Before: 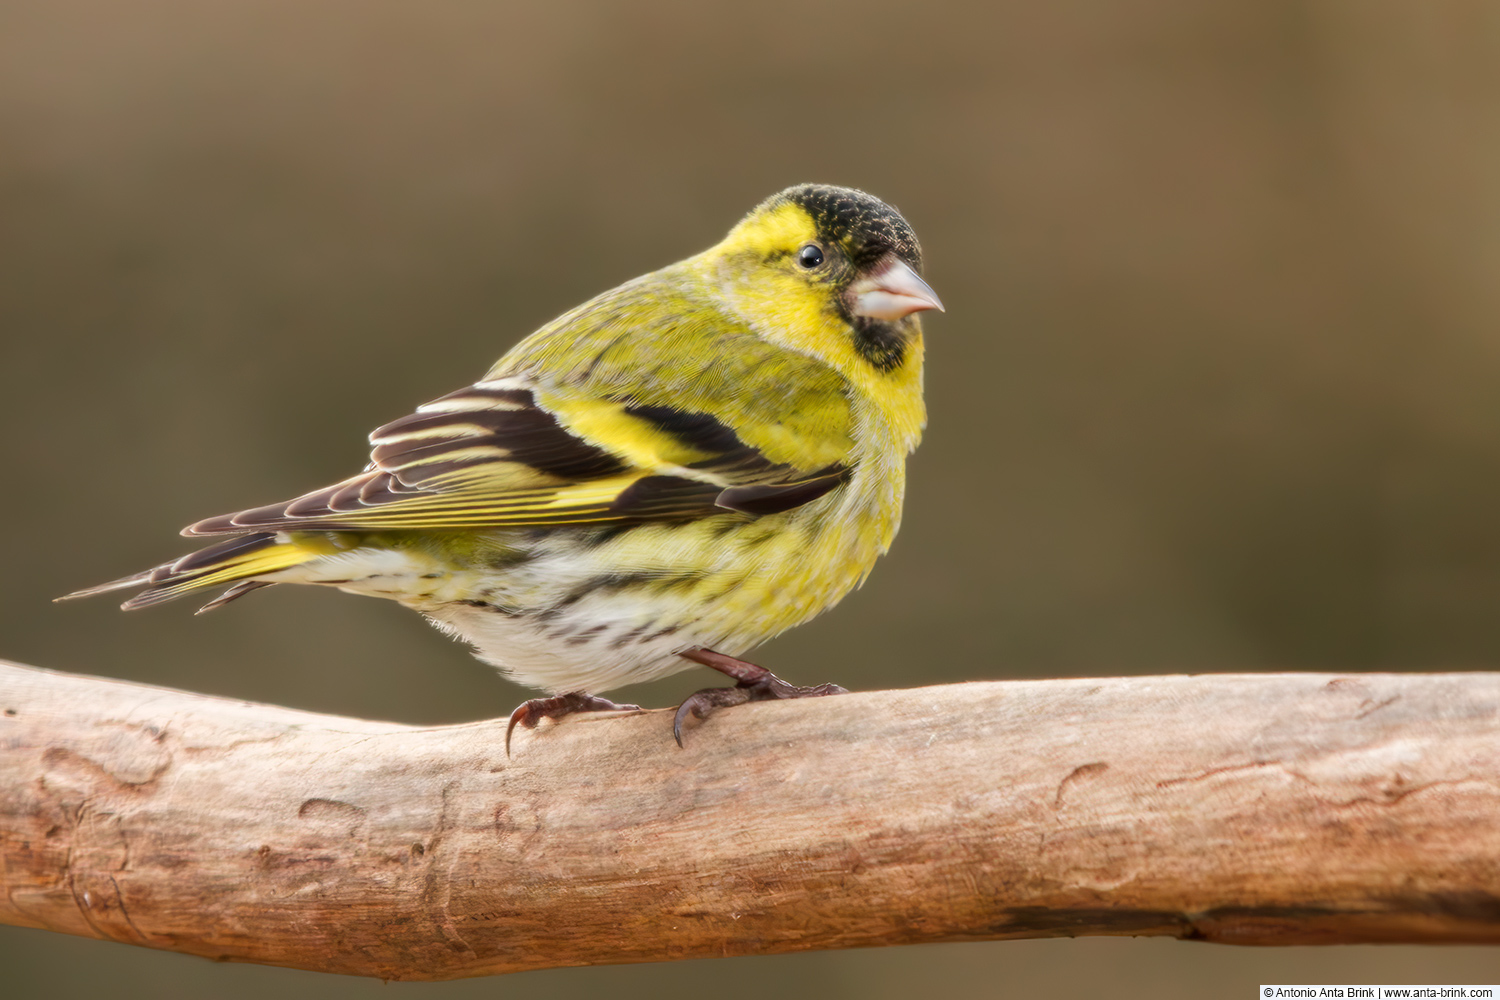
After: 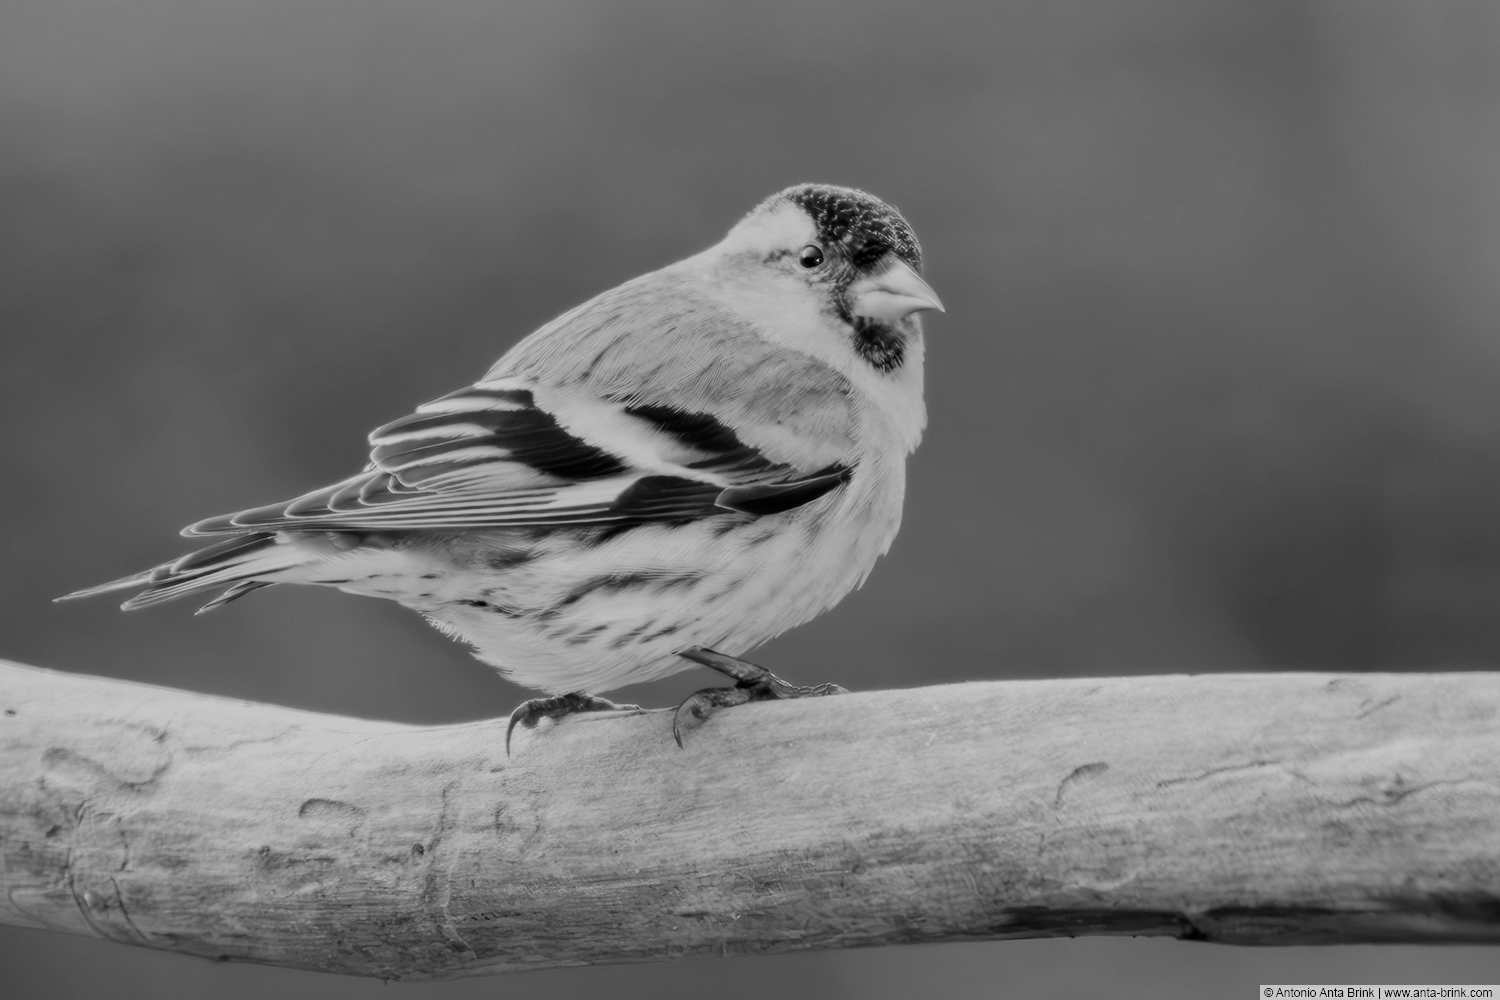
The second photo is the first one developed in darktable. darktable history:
filmic rgb: black relative exposure -6.82 EV, white relative exposure 5.89 EV, hardness 2.71
color balance rgb: linear chroma grading › global chroma 15%, perceptual saturation grading › global saturation 30%
monochrome: on, module defaults
